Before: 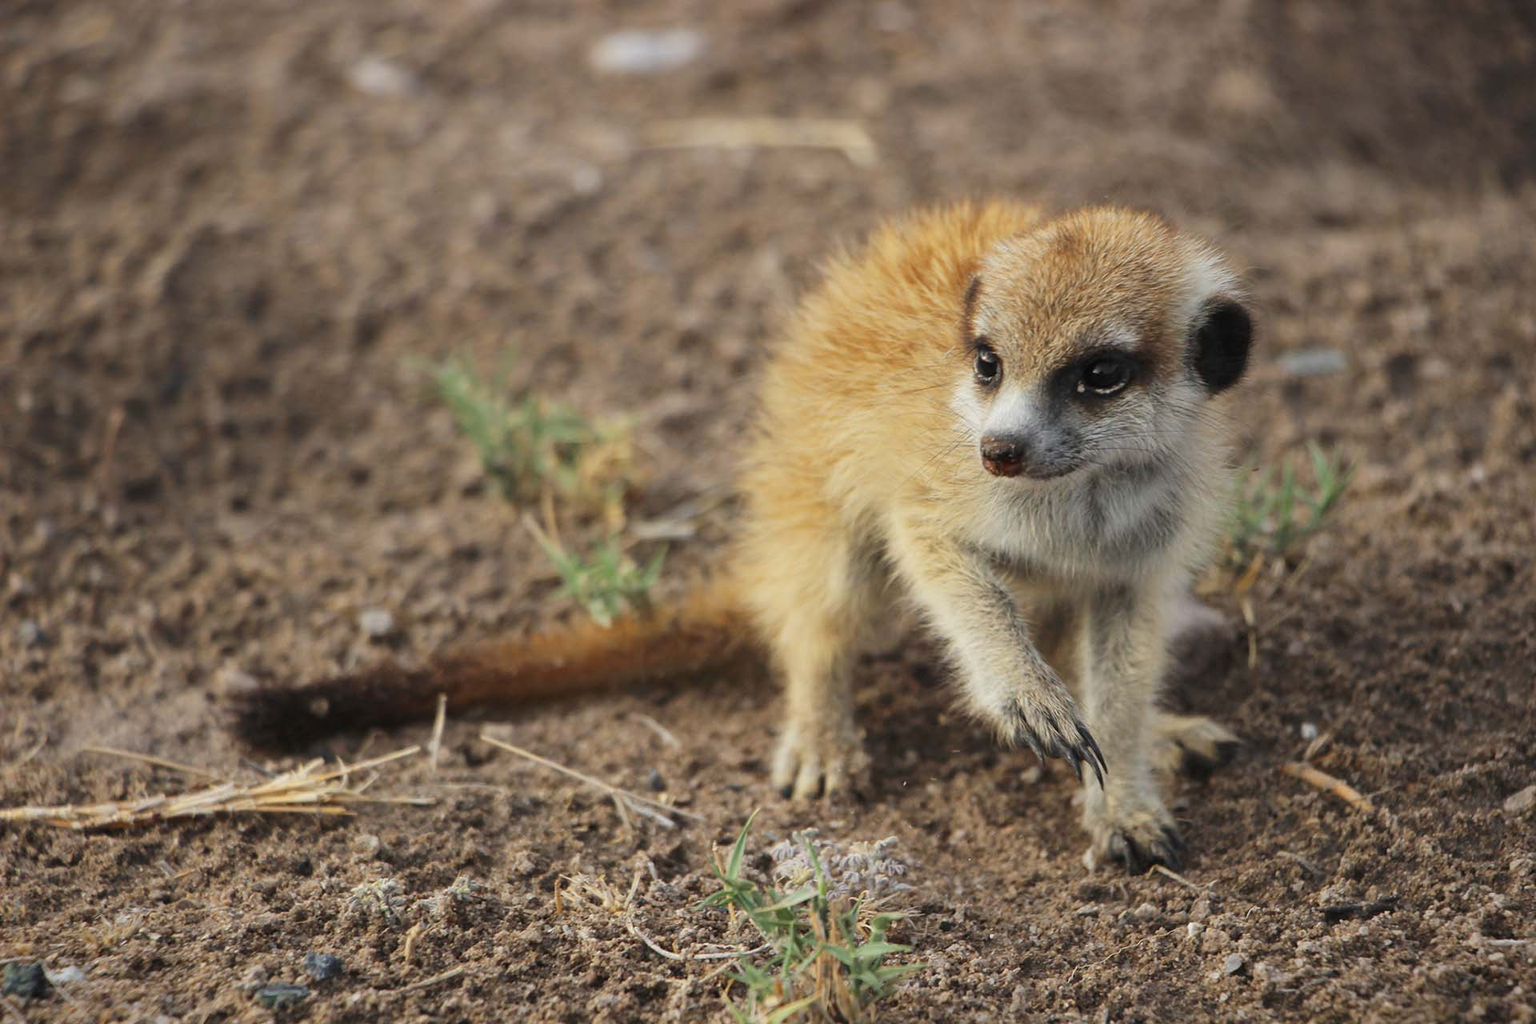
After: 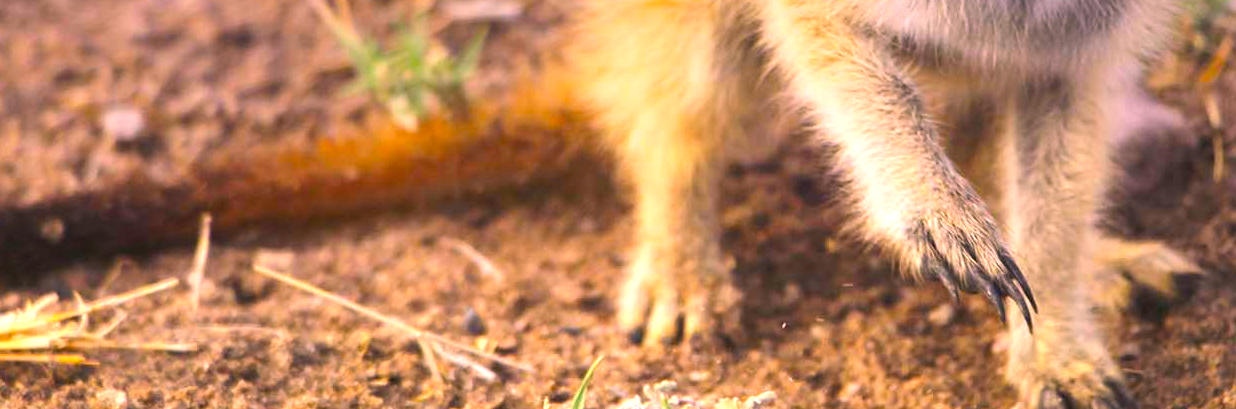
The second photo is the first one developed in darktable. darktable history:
crop: left 18.091%, top 51.13%, right 17.525%, bottom 16.85%
color correction: highlights a* 17.88, highlights b* 18.79
exposure: black level correction 0, exposure 1.3 EV, compensate highlight preservation false
graduated density: hue 238.83°, saturation 50%
color balance rgb: linear chroma grading › global chroma 15%, perceptual saturation grading › global saturation 30%
